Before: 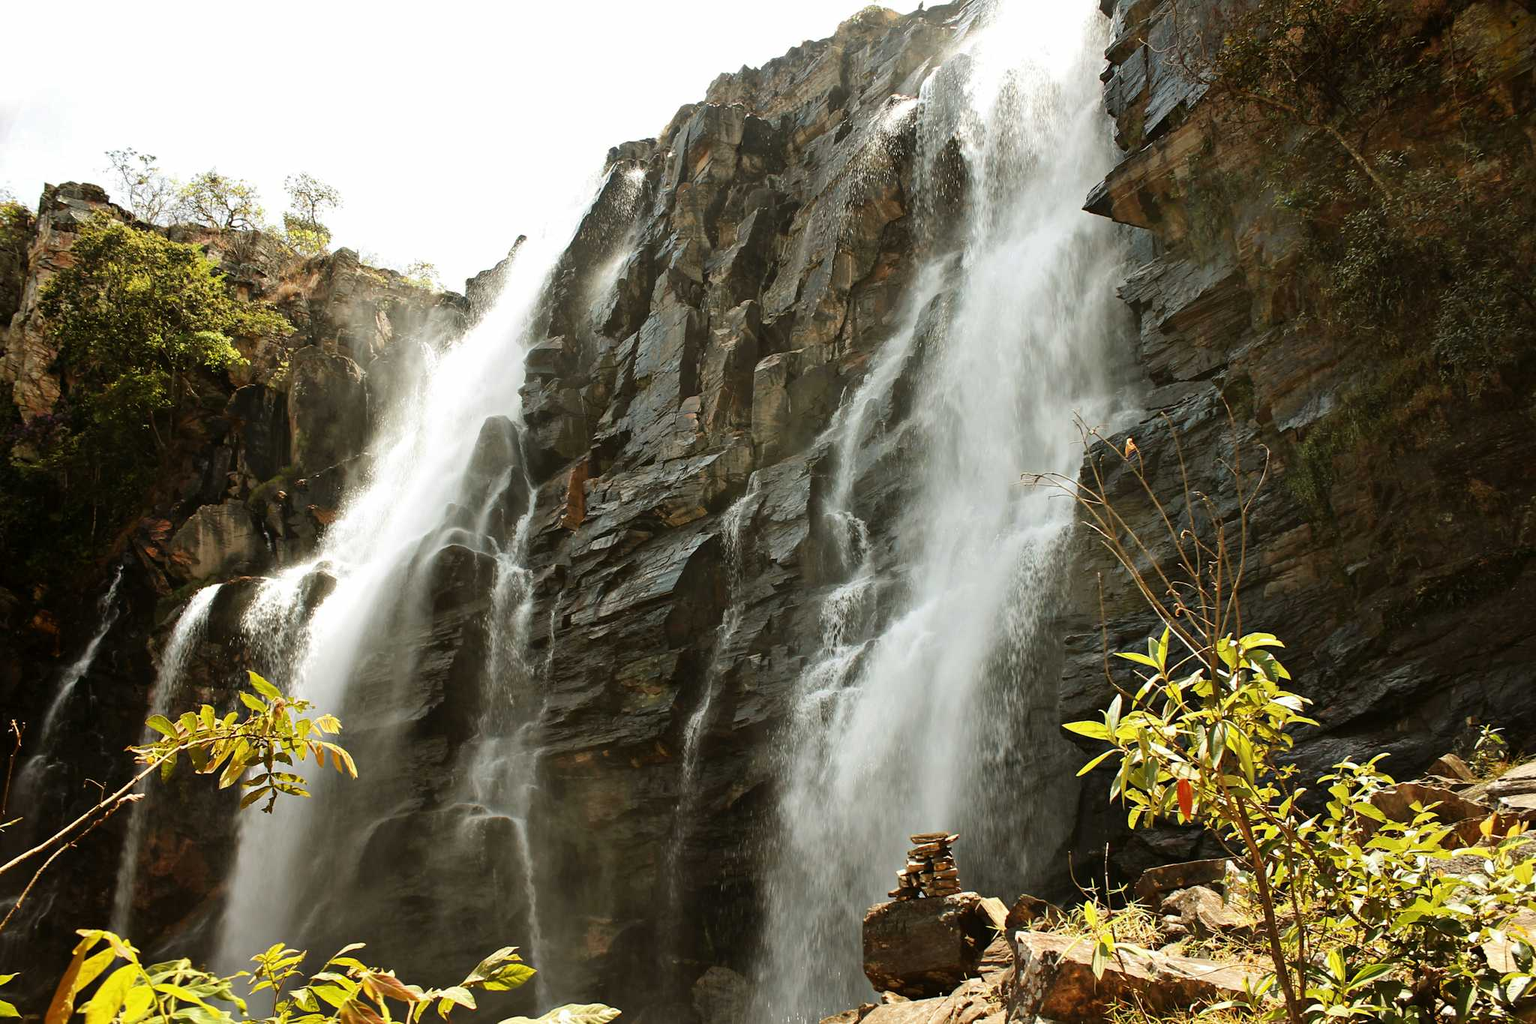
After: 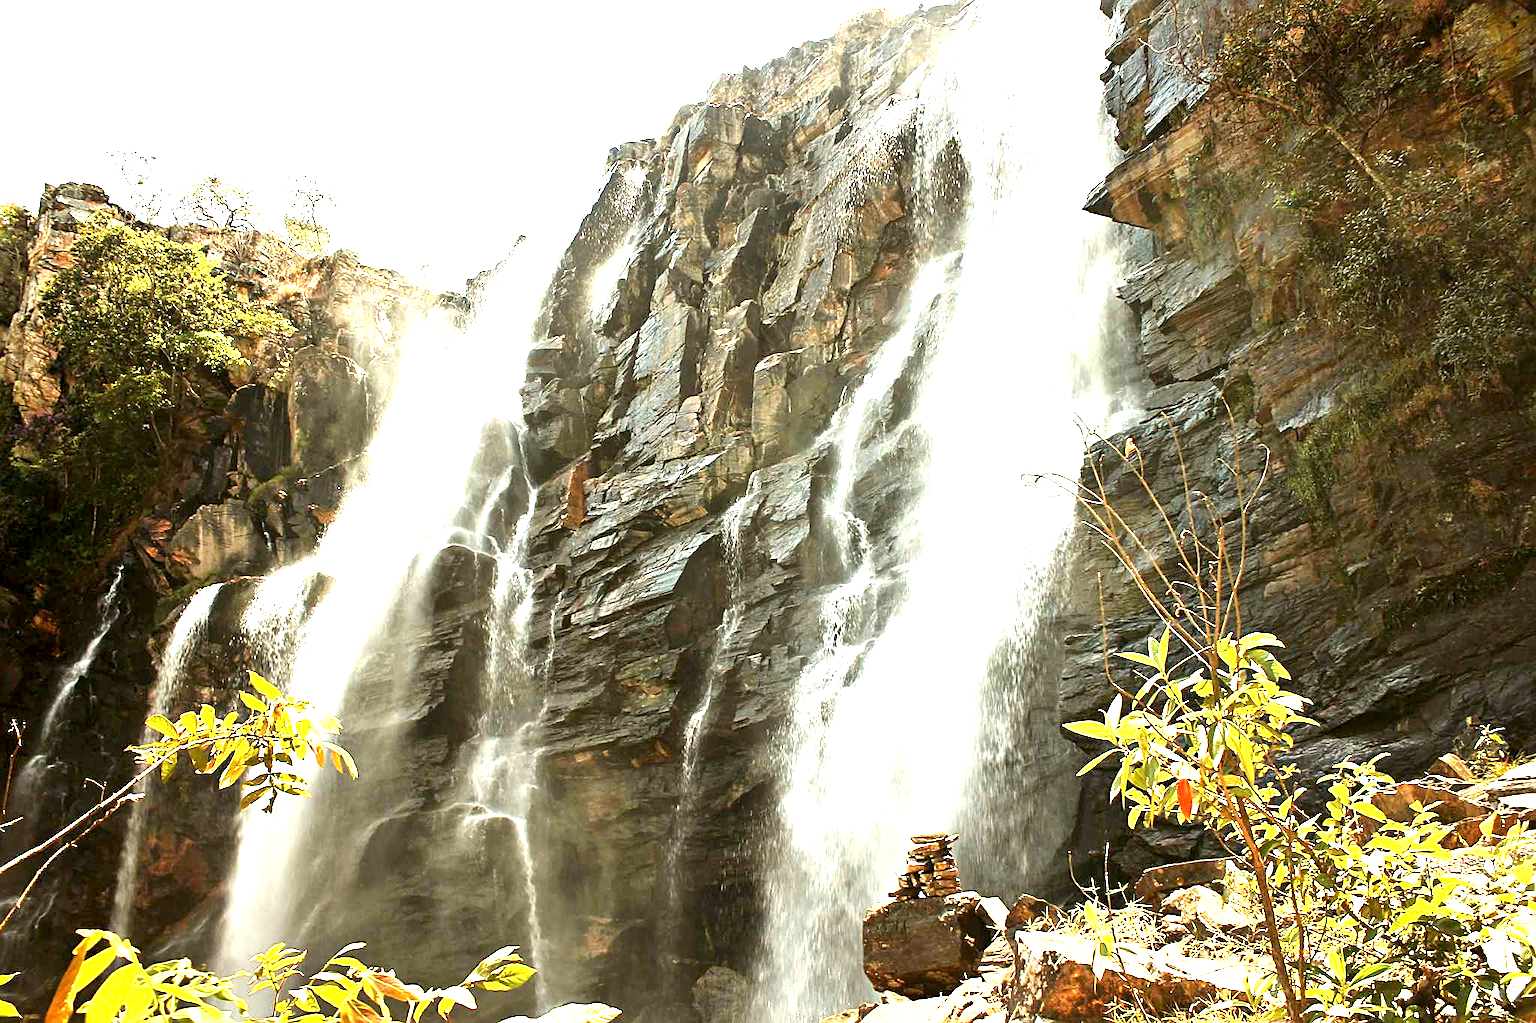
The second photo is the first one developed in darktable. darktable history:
sharpen: on, module defaults
exposure: black level correction 0.001, exposure 1.84 EV, compensate highlight preservation false
